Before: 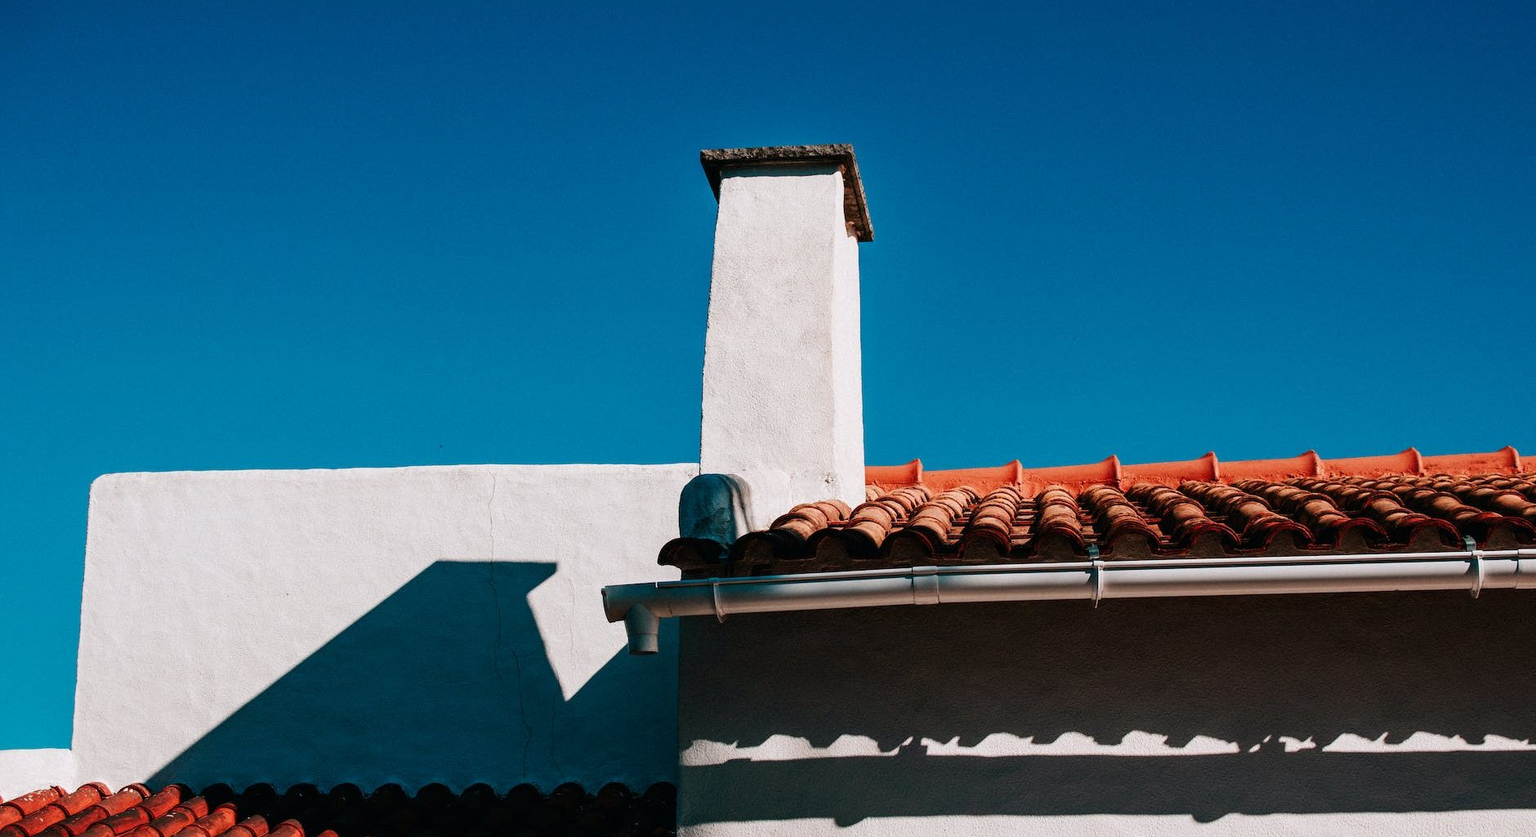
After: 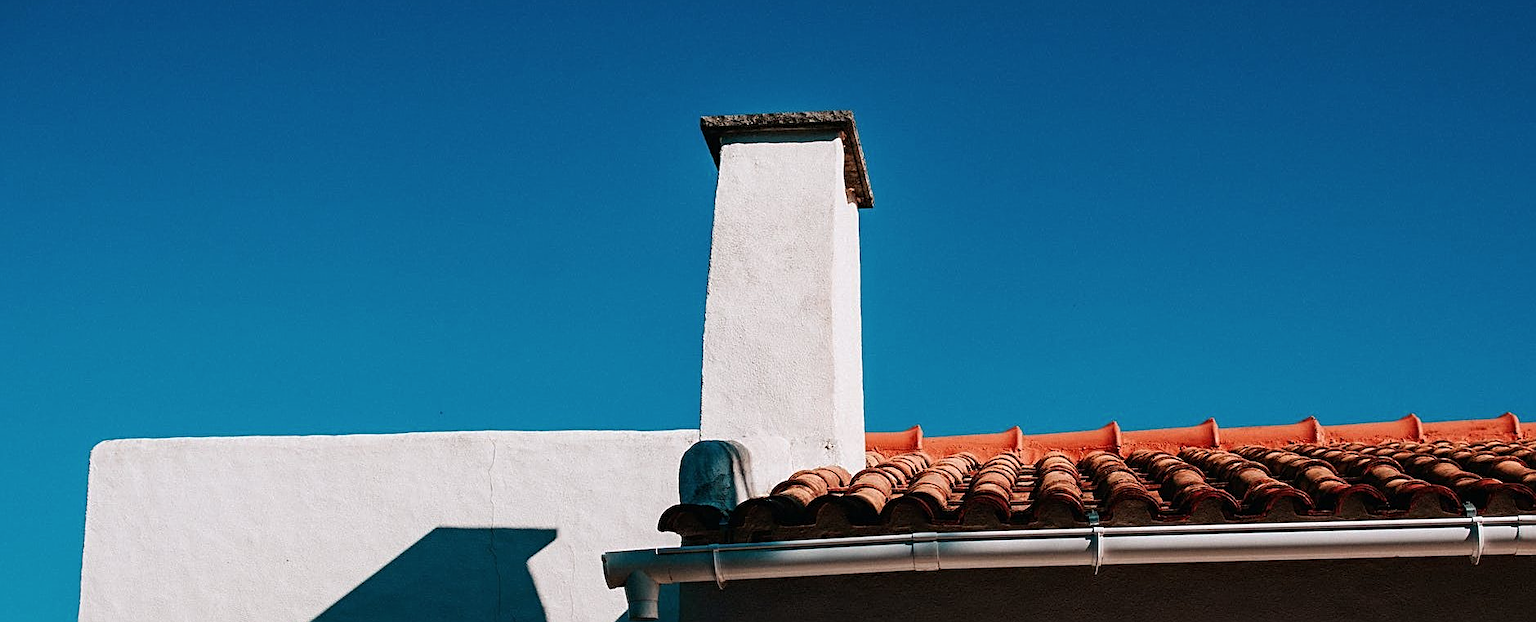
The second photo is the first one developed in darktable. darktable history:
color correction: highlights b* -0.048, saturation 0.975
exposure: compensate exposure bias true, compensate highlight preservation false
shadows and highlights: radius 330.96, shadows 54.06, highlights -98.02, compress 94.32%, soften with gaussian
crop: top 4.043%, bottom 21.447%
sharpen: on, module defaults
